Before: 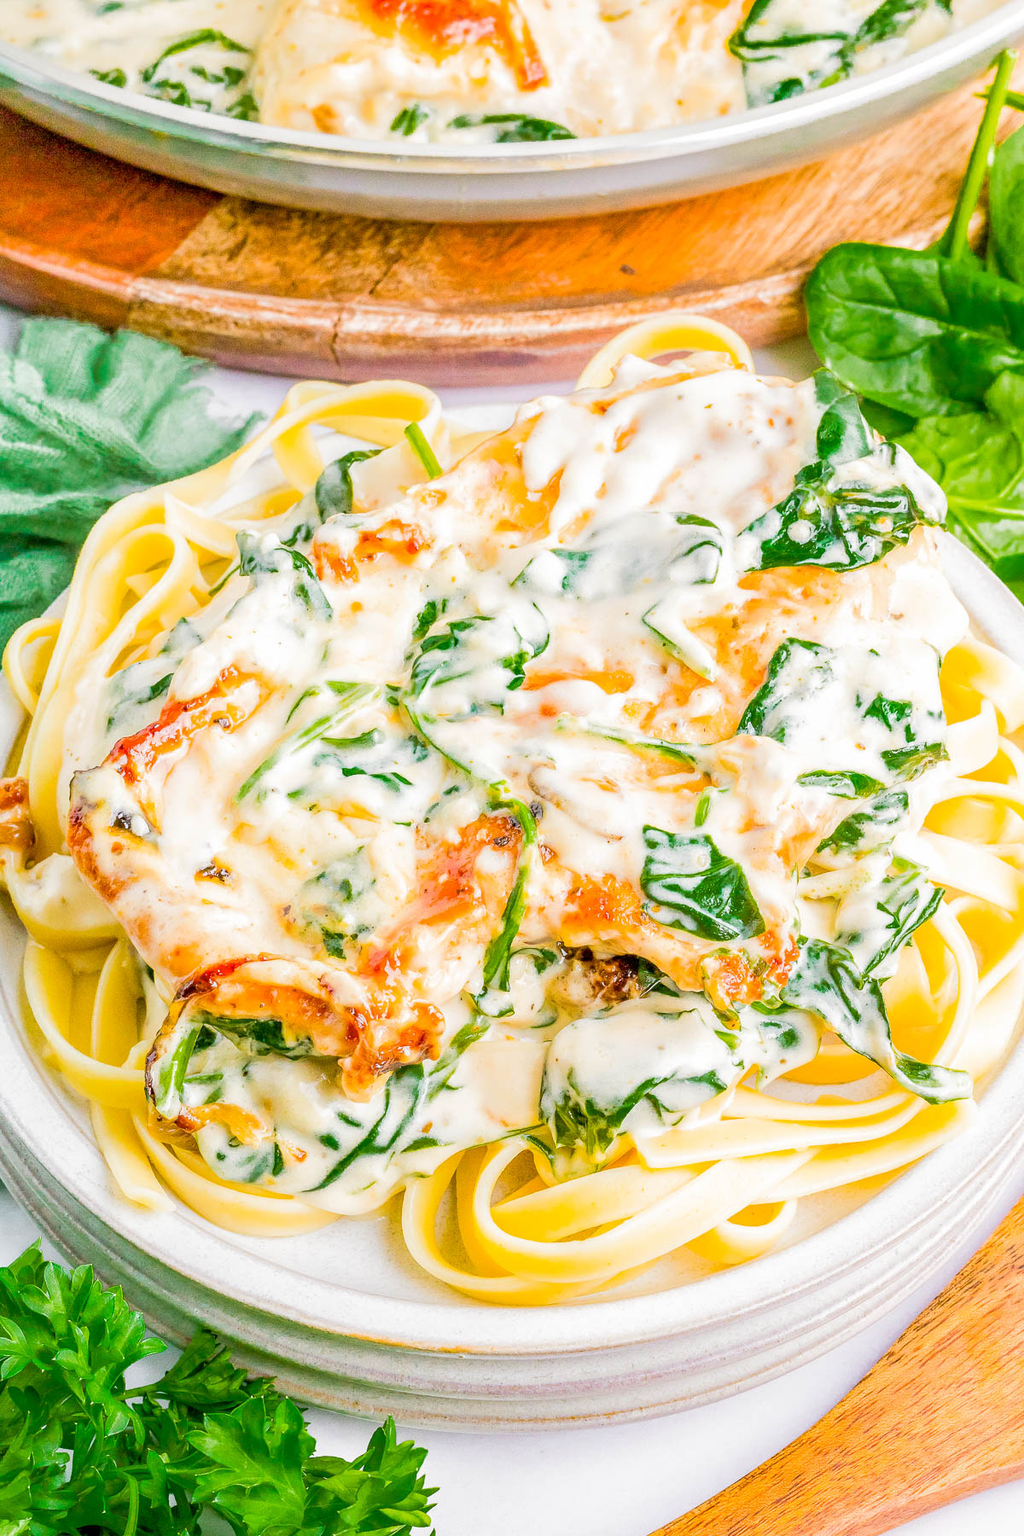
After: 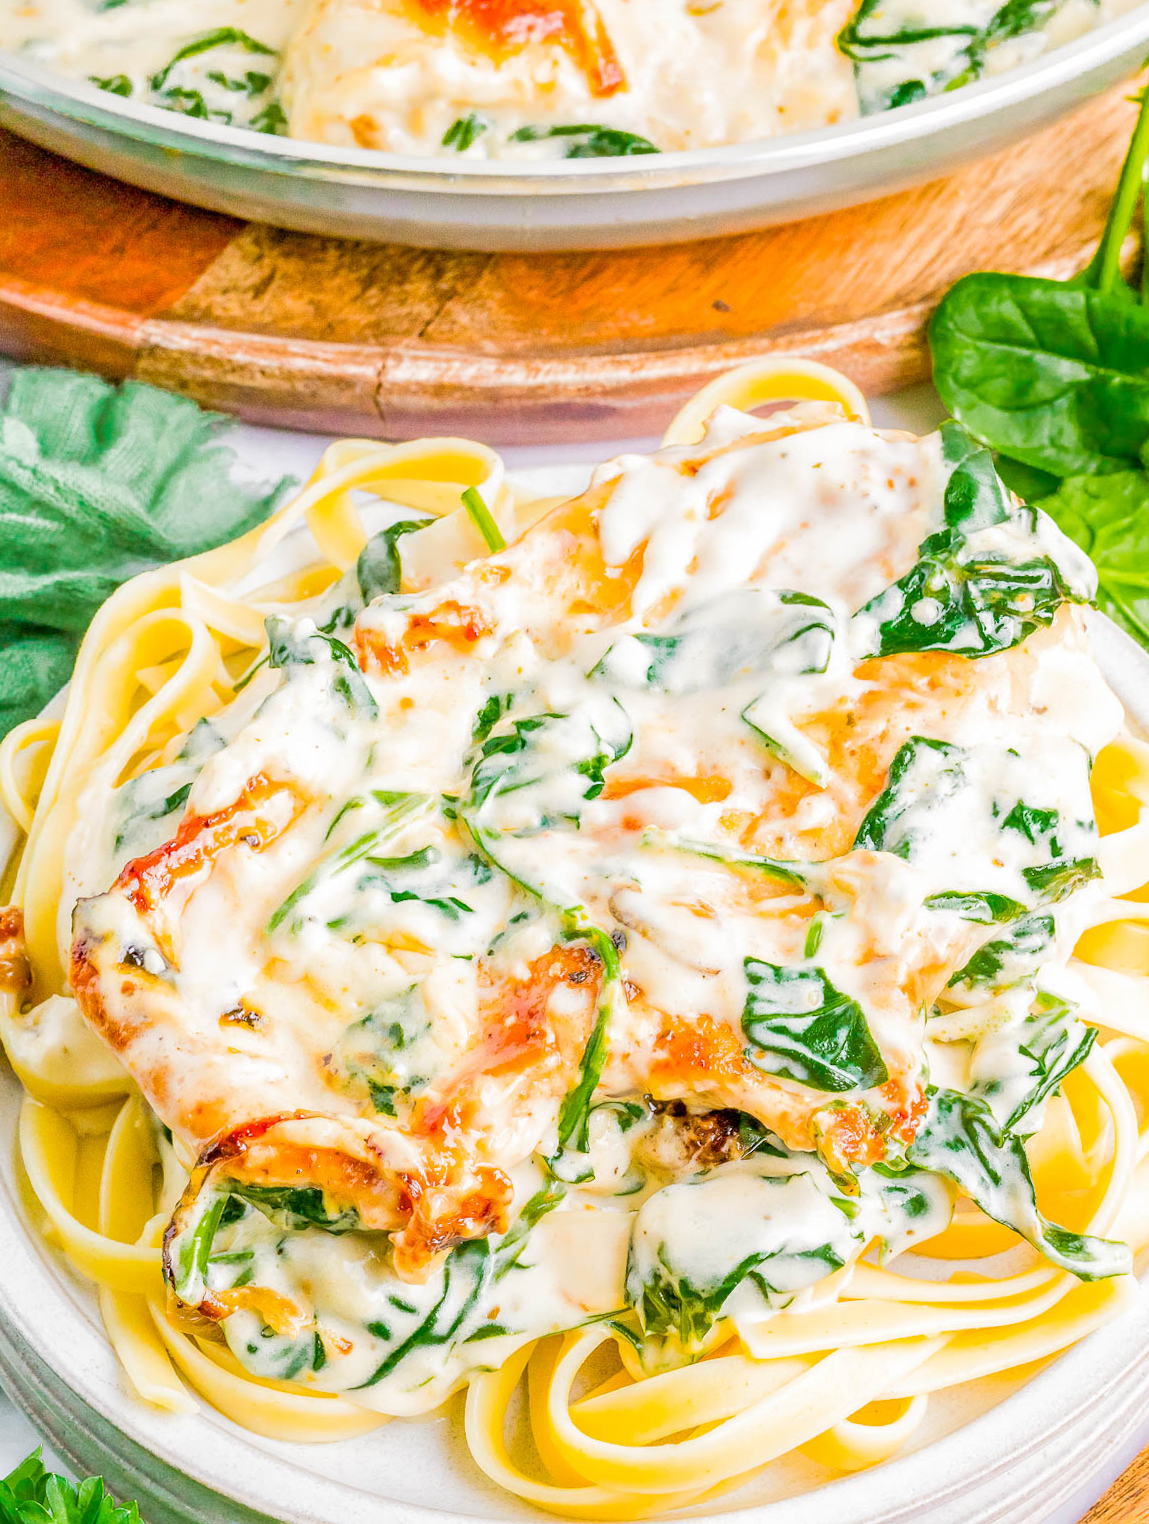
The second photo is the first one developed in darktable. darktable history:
crop and rotate: angle 0.418°, left 0.366%, right 2.772%, bottom 14.359%
